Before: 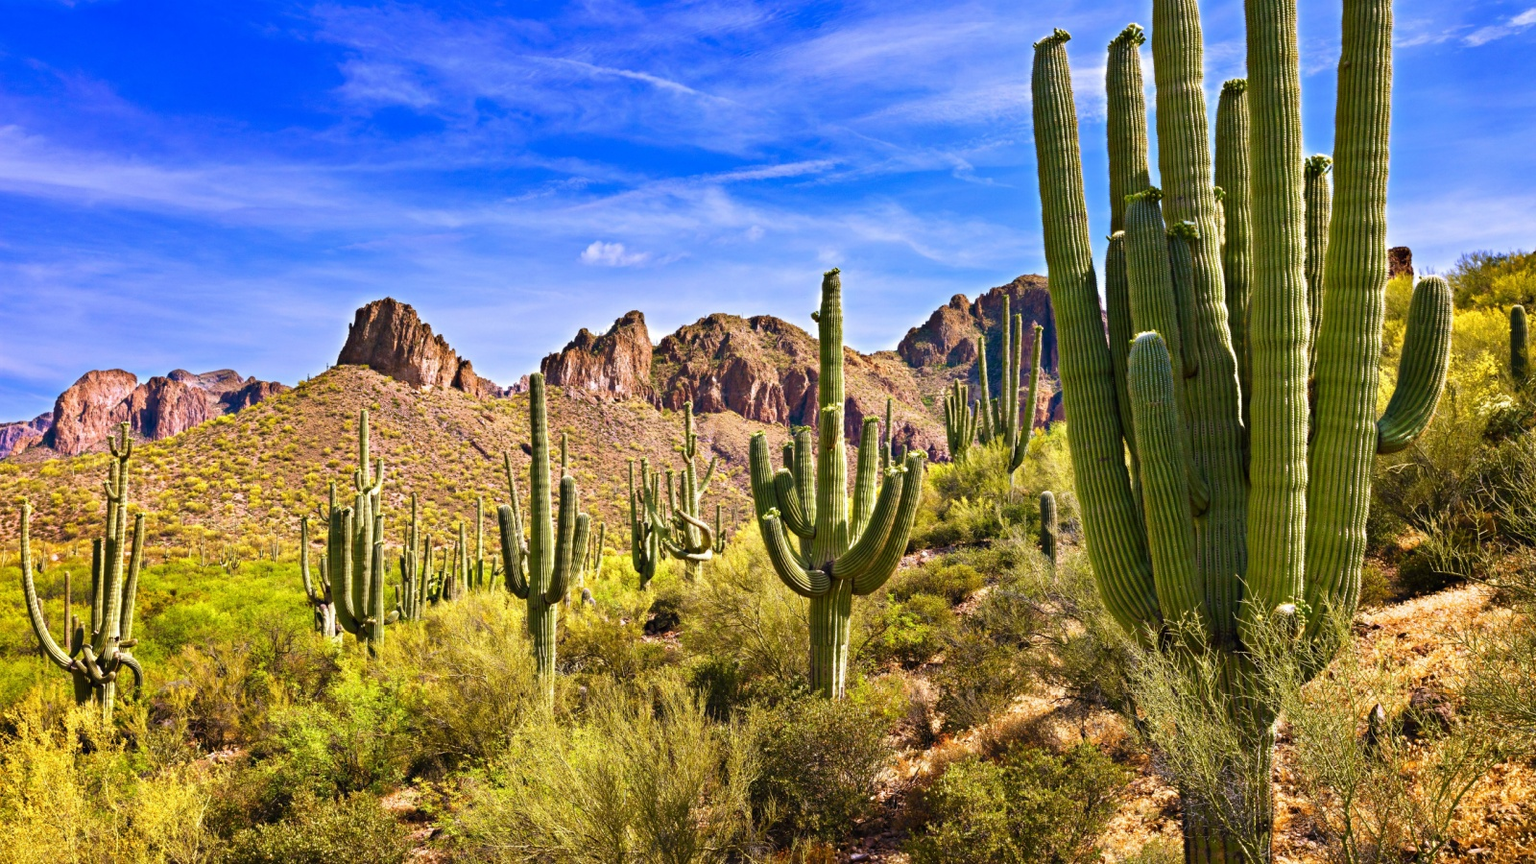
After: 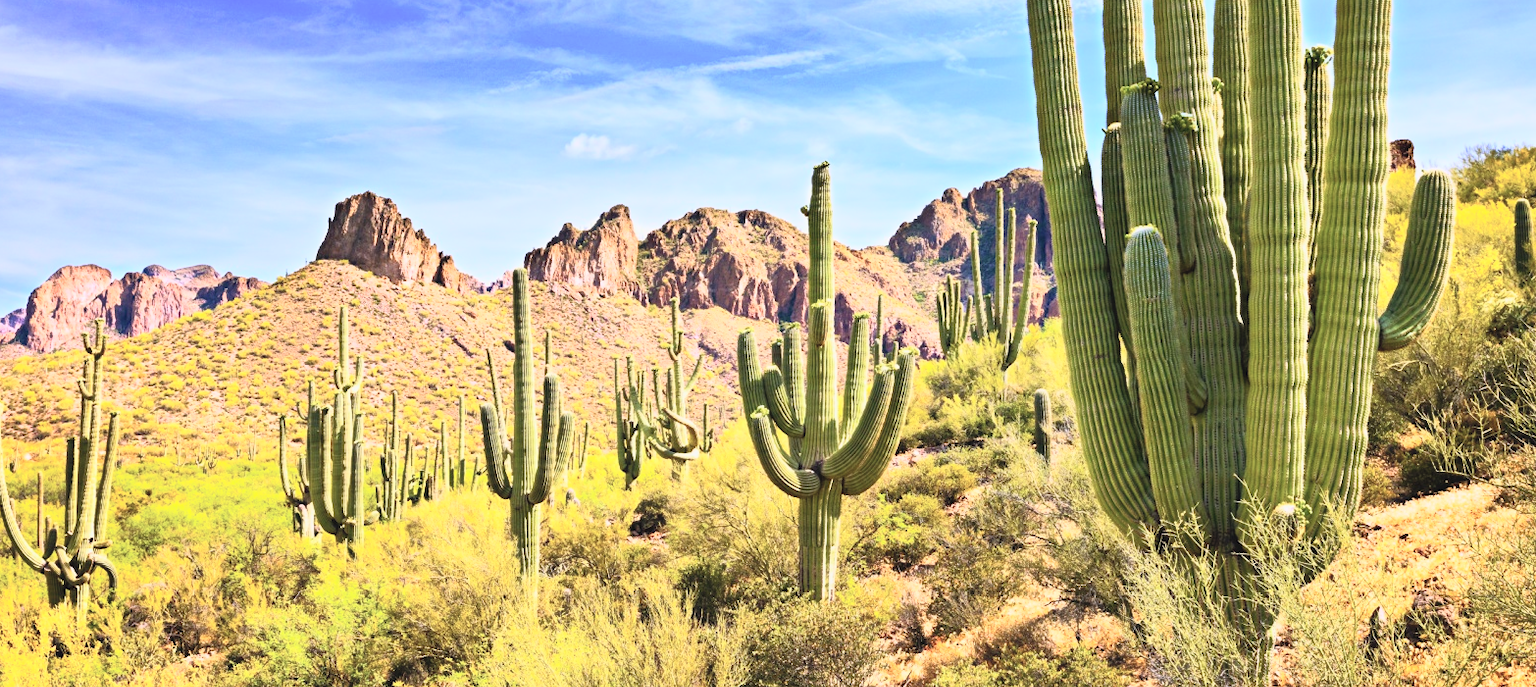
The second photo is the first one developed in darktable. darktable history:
tone curve: curves: ch0 [(0, 0.052) (0.207, 0.35) (0.392, 0.592) (0.54, 0.803) (0.725, 0.922) (0.99, 0.974)], color space Lab, independent channels, preserve colors none
crop and rotate: left 1.814%, top 12.818%, right 0.25%, bottom 9.225%
